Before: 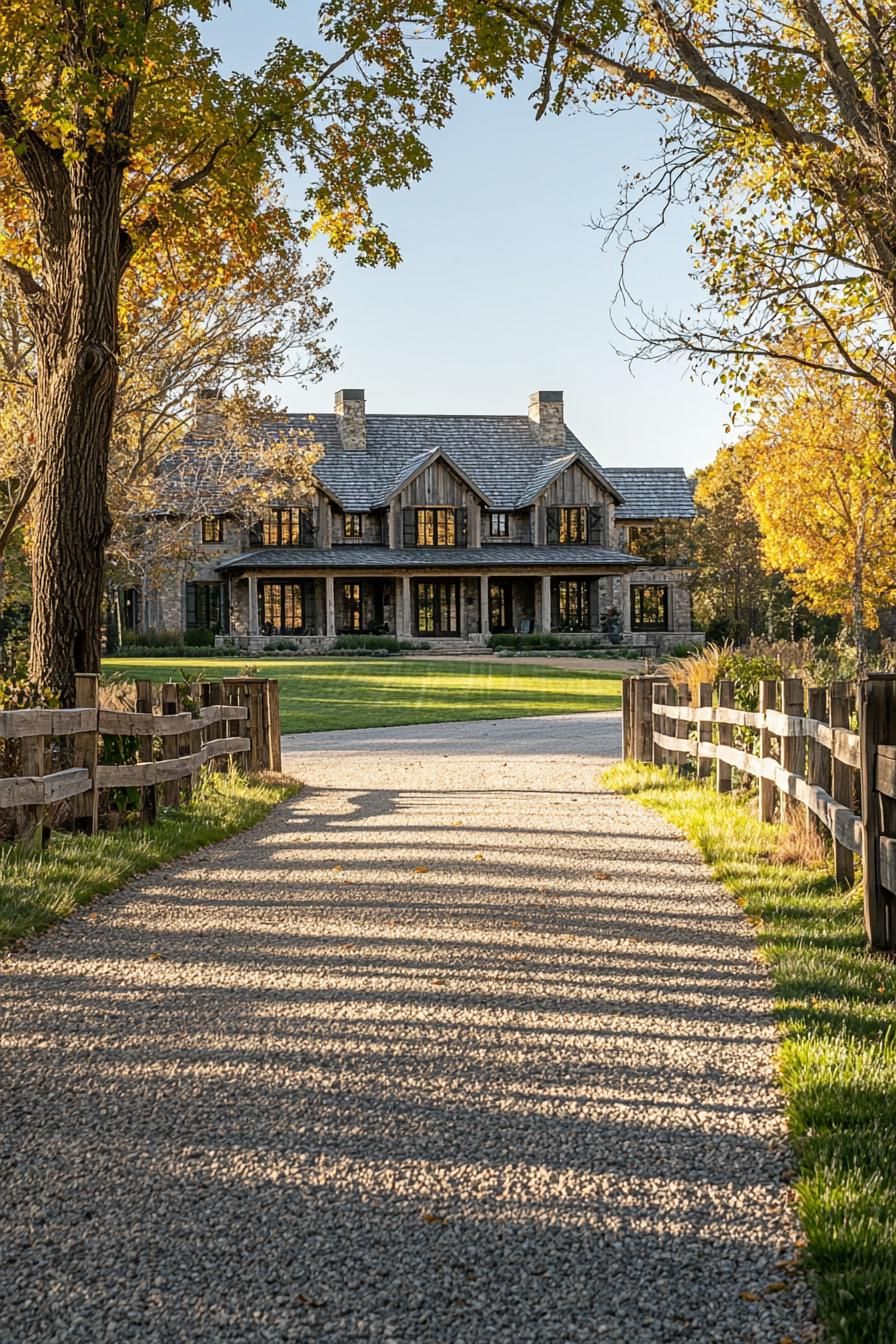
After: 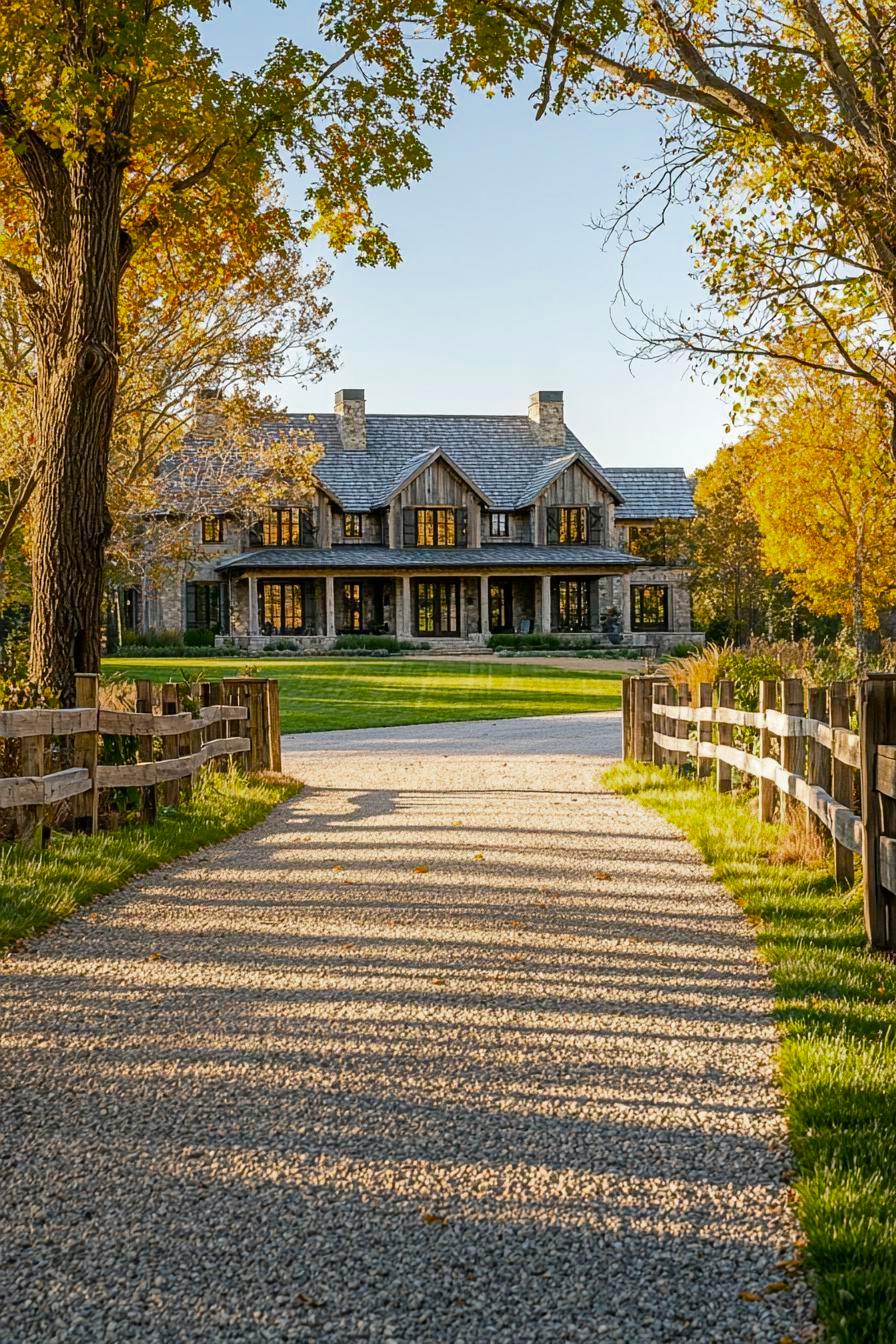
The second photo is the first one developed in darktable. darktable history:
color balance rgb: shadows lift › luminance -9.952%, shadows lift › chroma 0.8%, shadows lift › hue 112.99°, power › hue 62.36°, linear chroma grading › shadows -7.894%, linear chroma grading › global chroma 9.703%, perceptual saturation grading › global saturation 20%, perceptual saturation grading › highlights -25.199%, perceptual saturation grading › shadows 24.364%, perceptual brilliance grading › mid-tones 9.91%, perceptual brilliance grading › shadows 15.853%, global vibrance 20%
color zones: curves: ch0 [(0, 0.444) (0.143, 0.442) (0.286, 0.441) (0.429, 0.441) (0.571, 0.441) (0.714, 0.441) (0.857, 0.442) (1, 0.444)]
